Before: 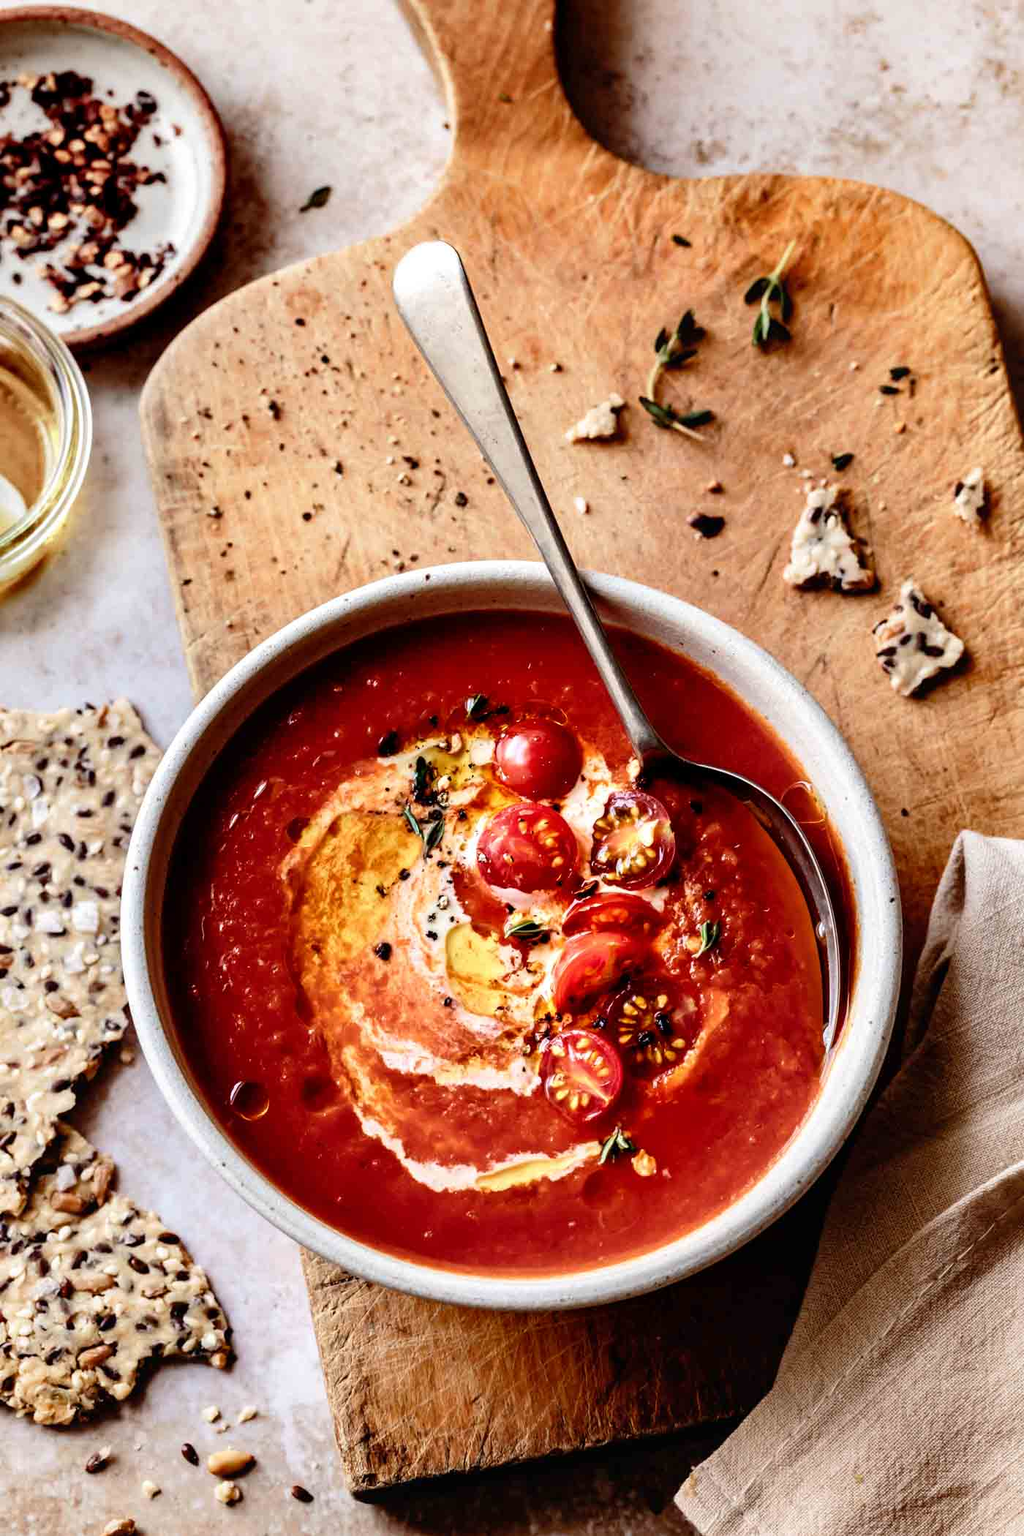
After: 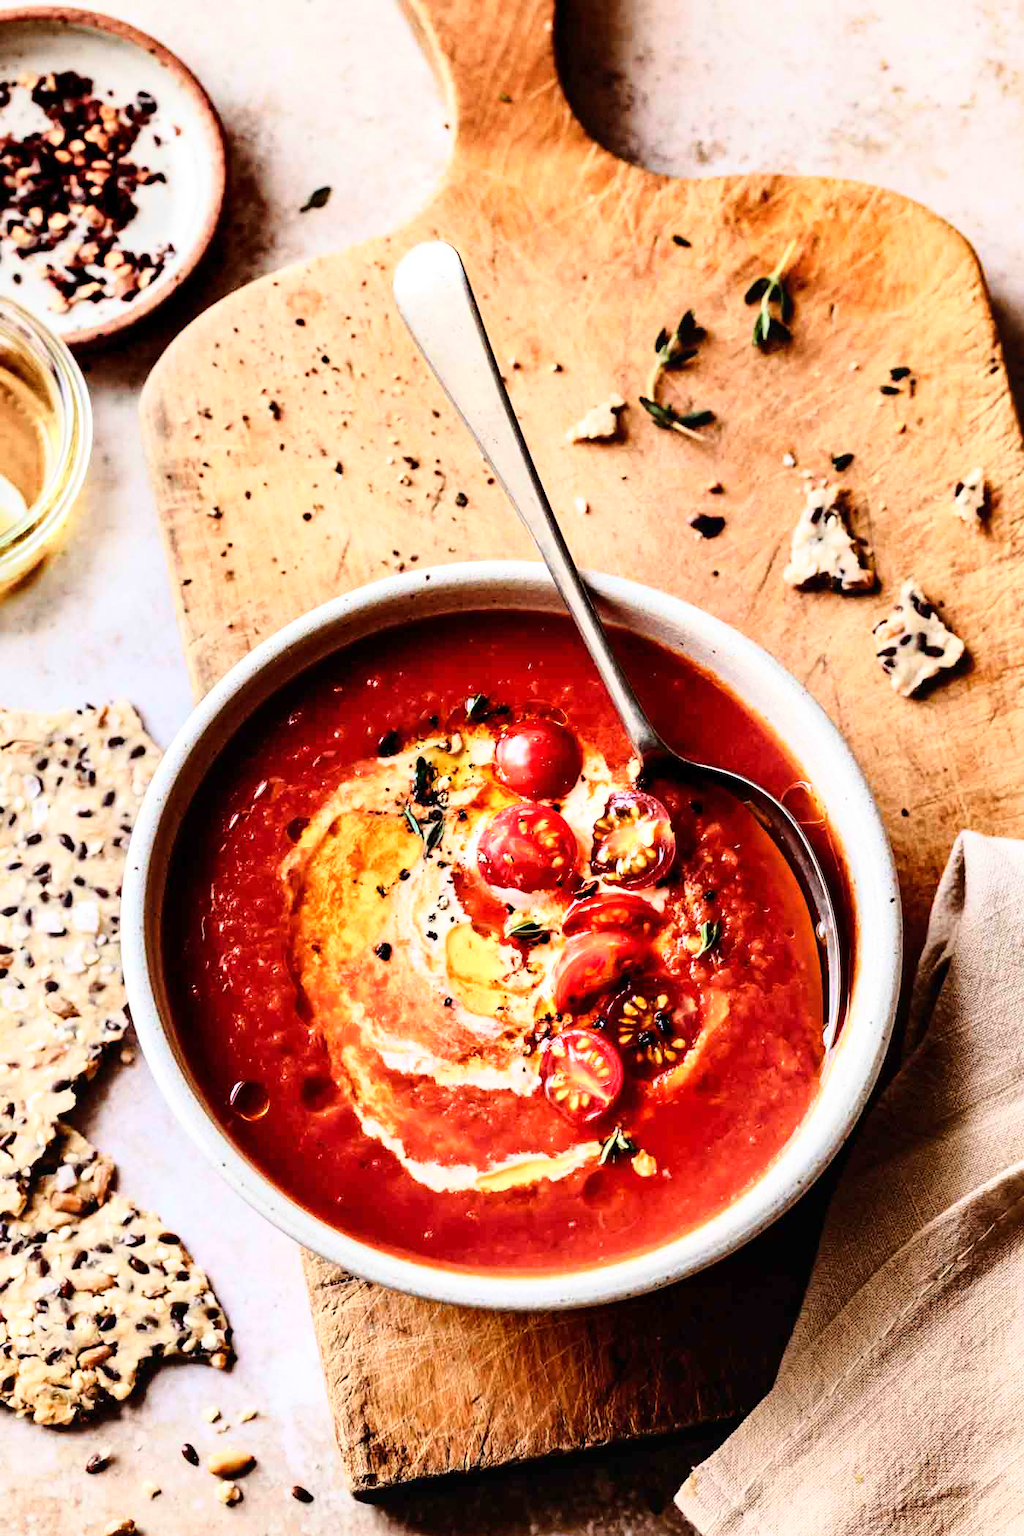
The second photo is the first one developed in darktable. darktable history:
base curve: curves: ch0 [(0, 0) (0.028, 0.03) (0.121, 0.232) (0.46, 0.748) (0.859, 0.968) (1, 1)]
